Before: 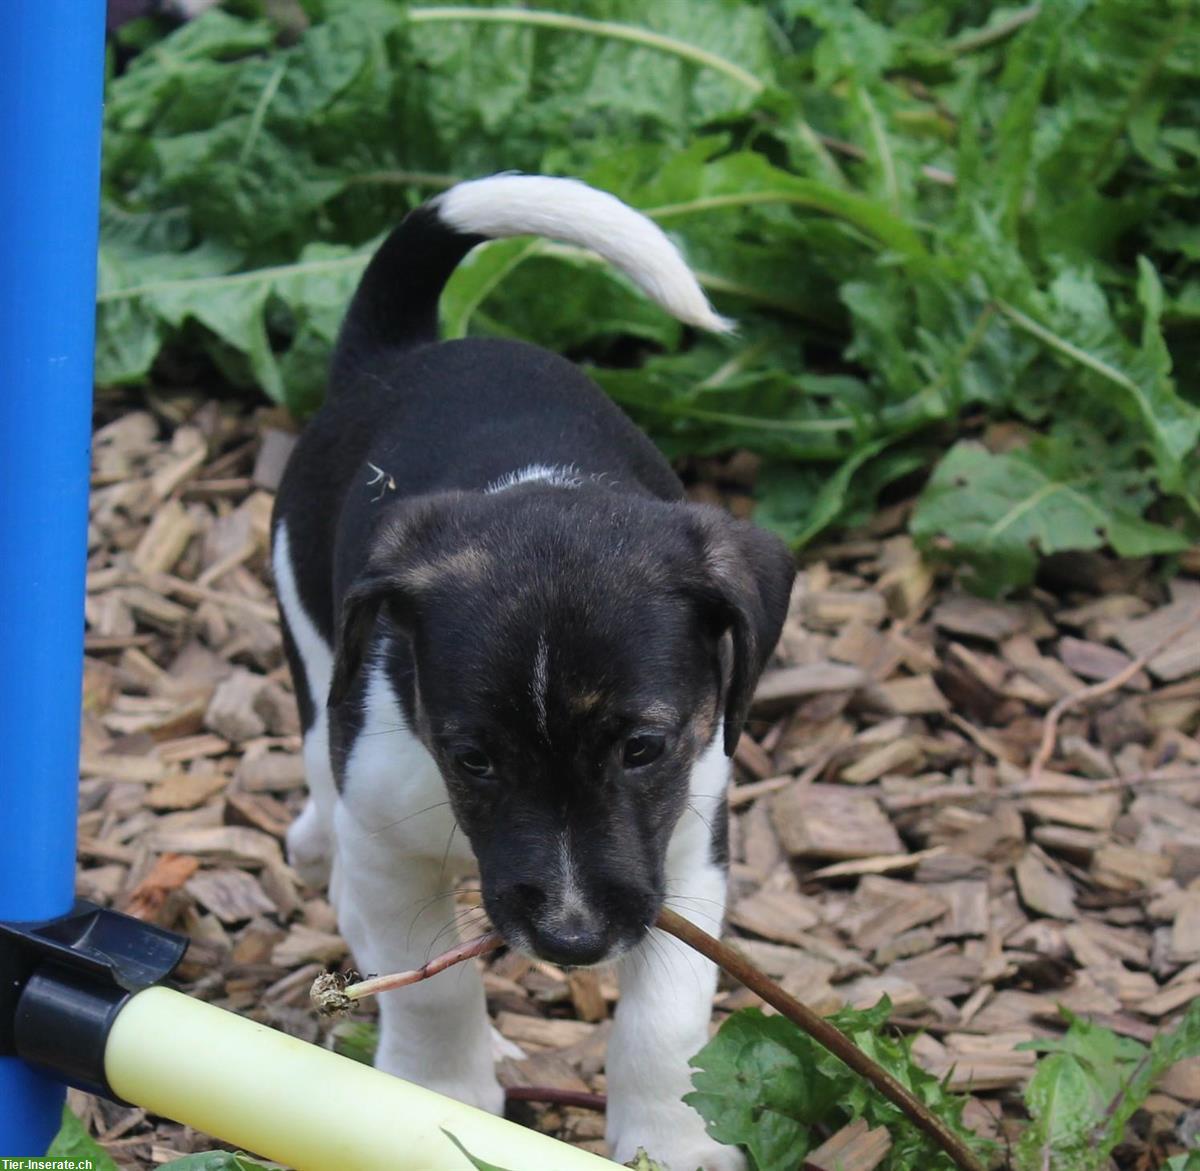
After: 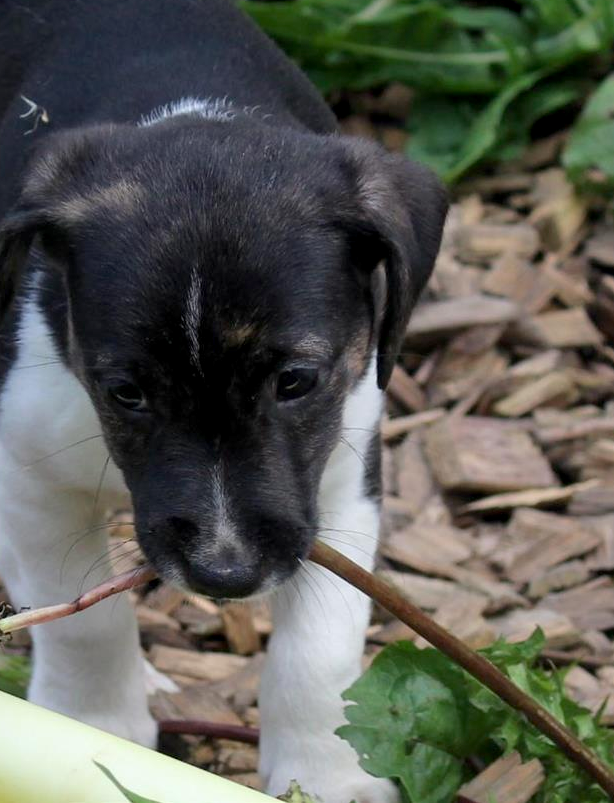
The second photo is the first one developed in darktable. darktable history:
exposure: black level correction 0.005, exposure 0.003 EV, compensate highlight preservation false
crop and rotate: left 28.943%, top 31.344%, right 19.847%
